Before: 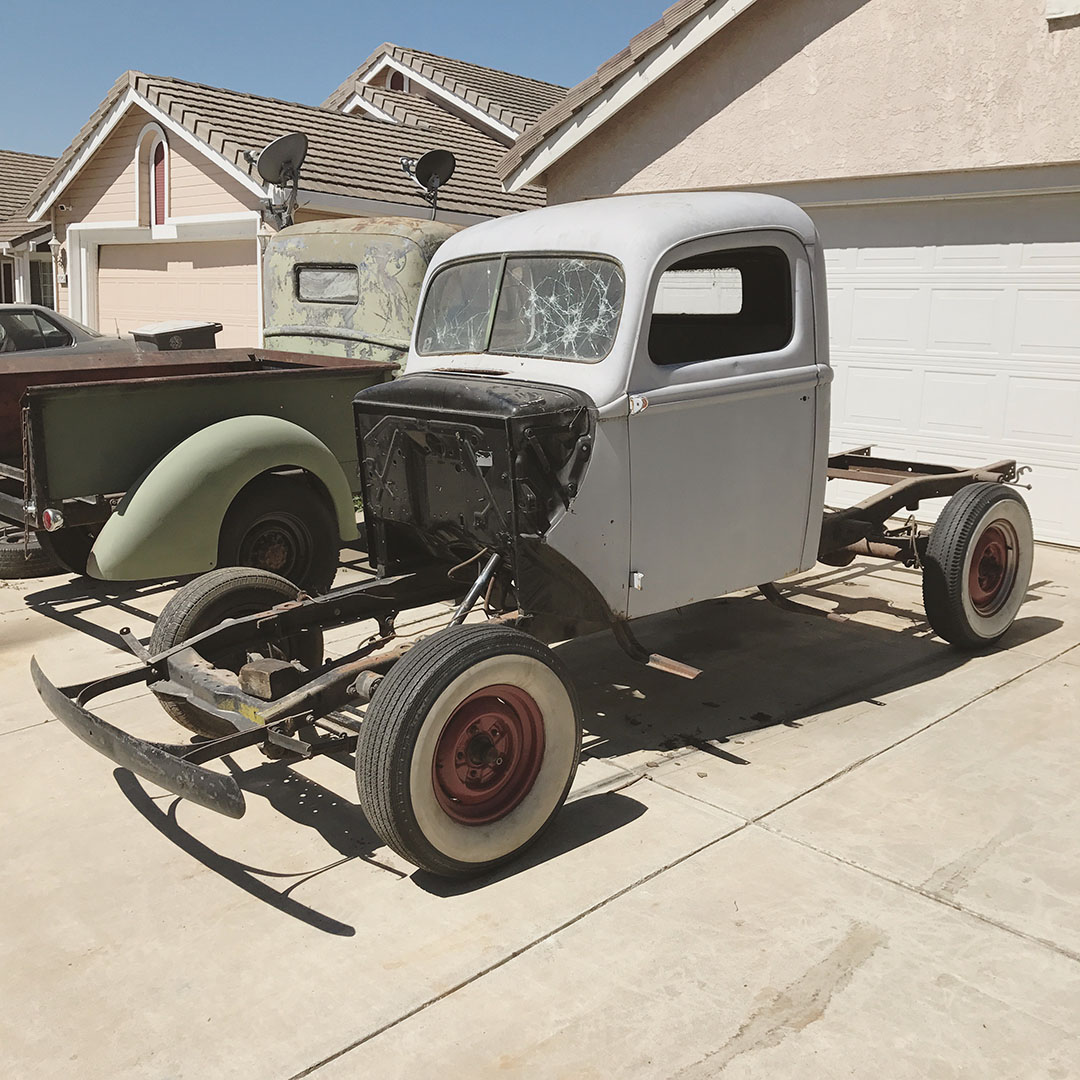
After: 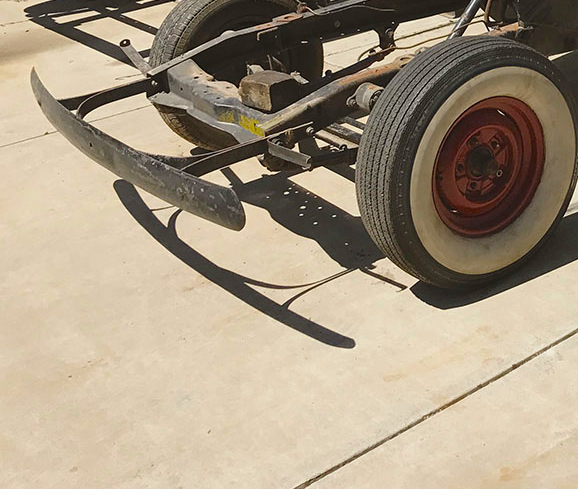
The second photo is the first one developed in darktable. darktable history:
color balance rgb: perceptual saturation grading › global saturation 25.198%, global vibrance 16.073%, saturation formula JzAzBz (2021)
crop and rotate: top 54.573%, right 46.423%, bottom 0.142%
